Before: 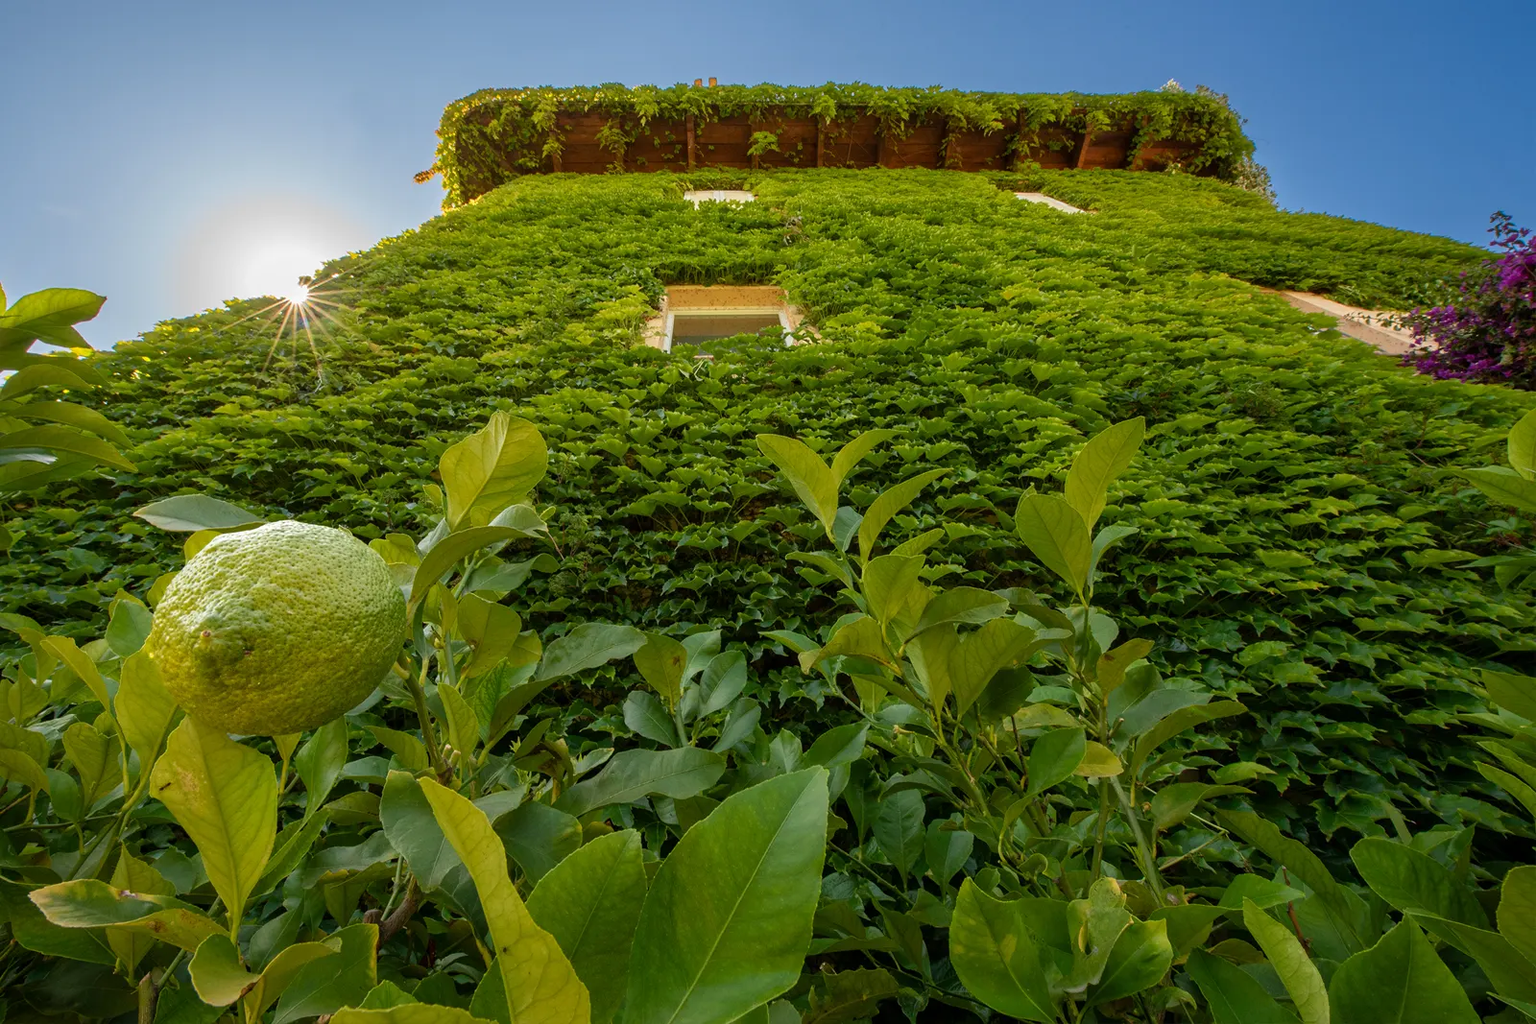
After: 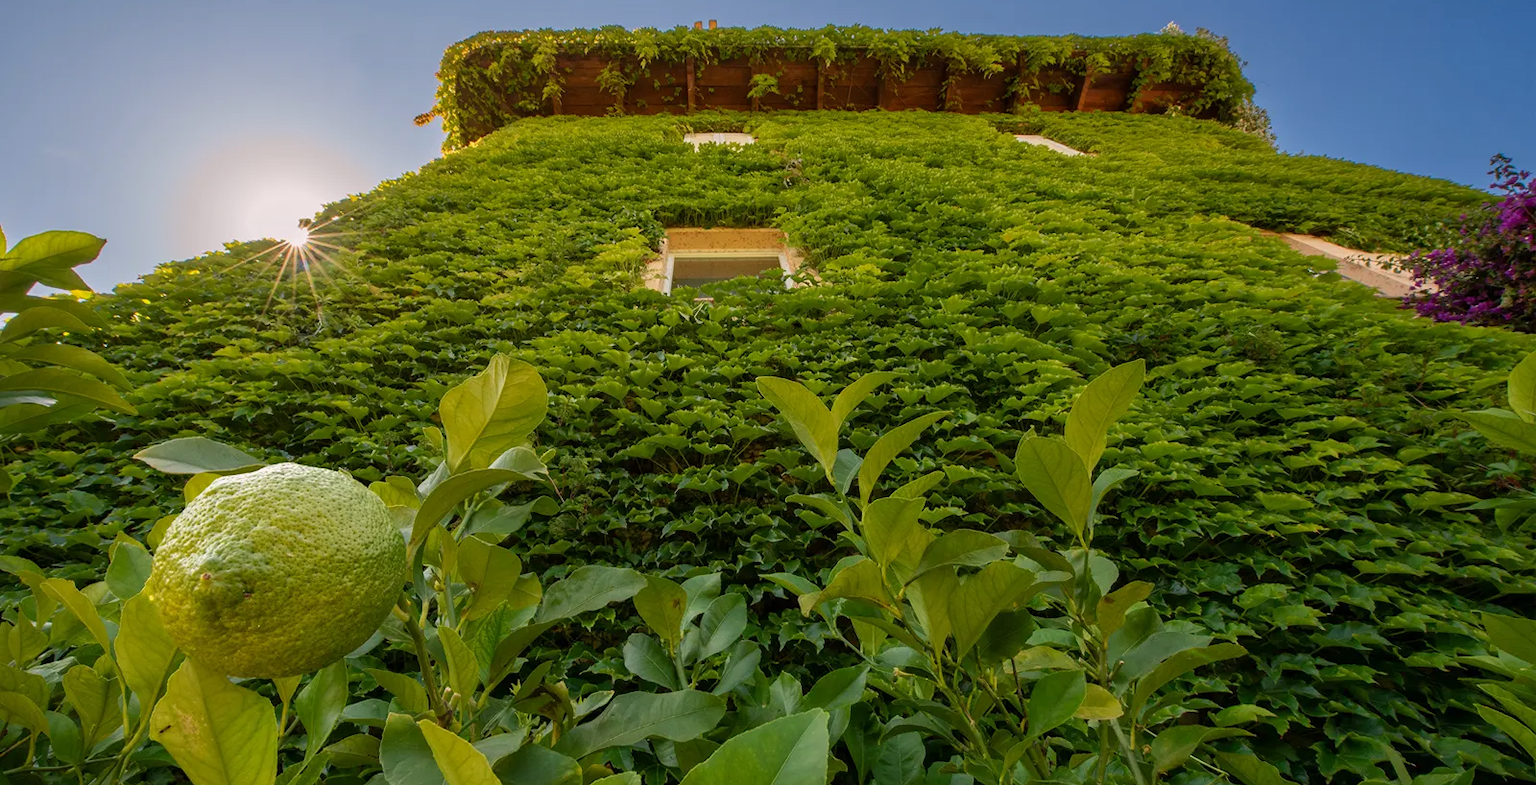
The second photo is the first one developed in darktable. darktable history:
graduated density: density 0.38 EV, hardness 21%, rotation -6.11°, saturation 32%
crop: top 5.667%, bottom 17.637%
